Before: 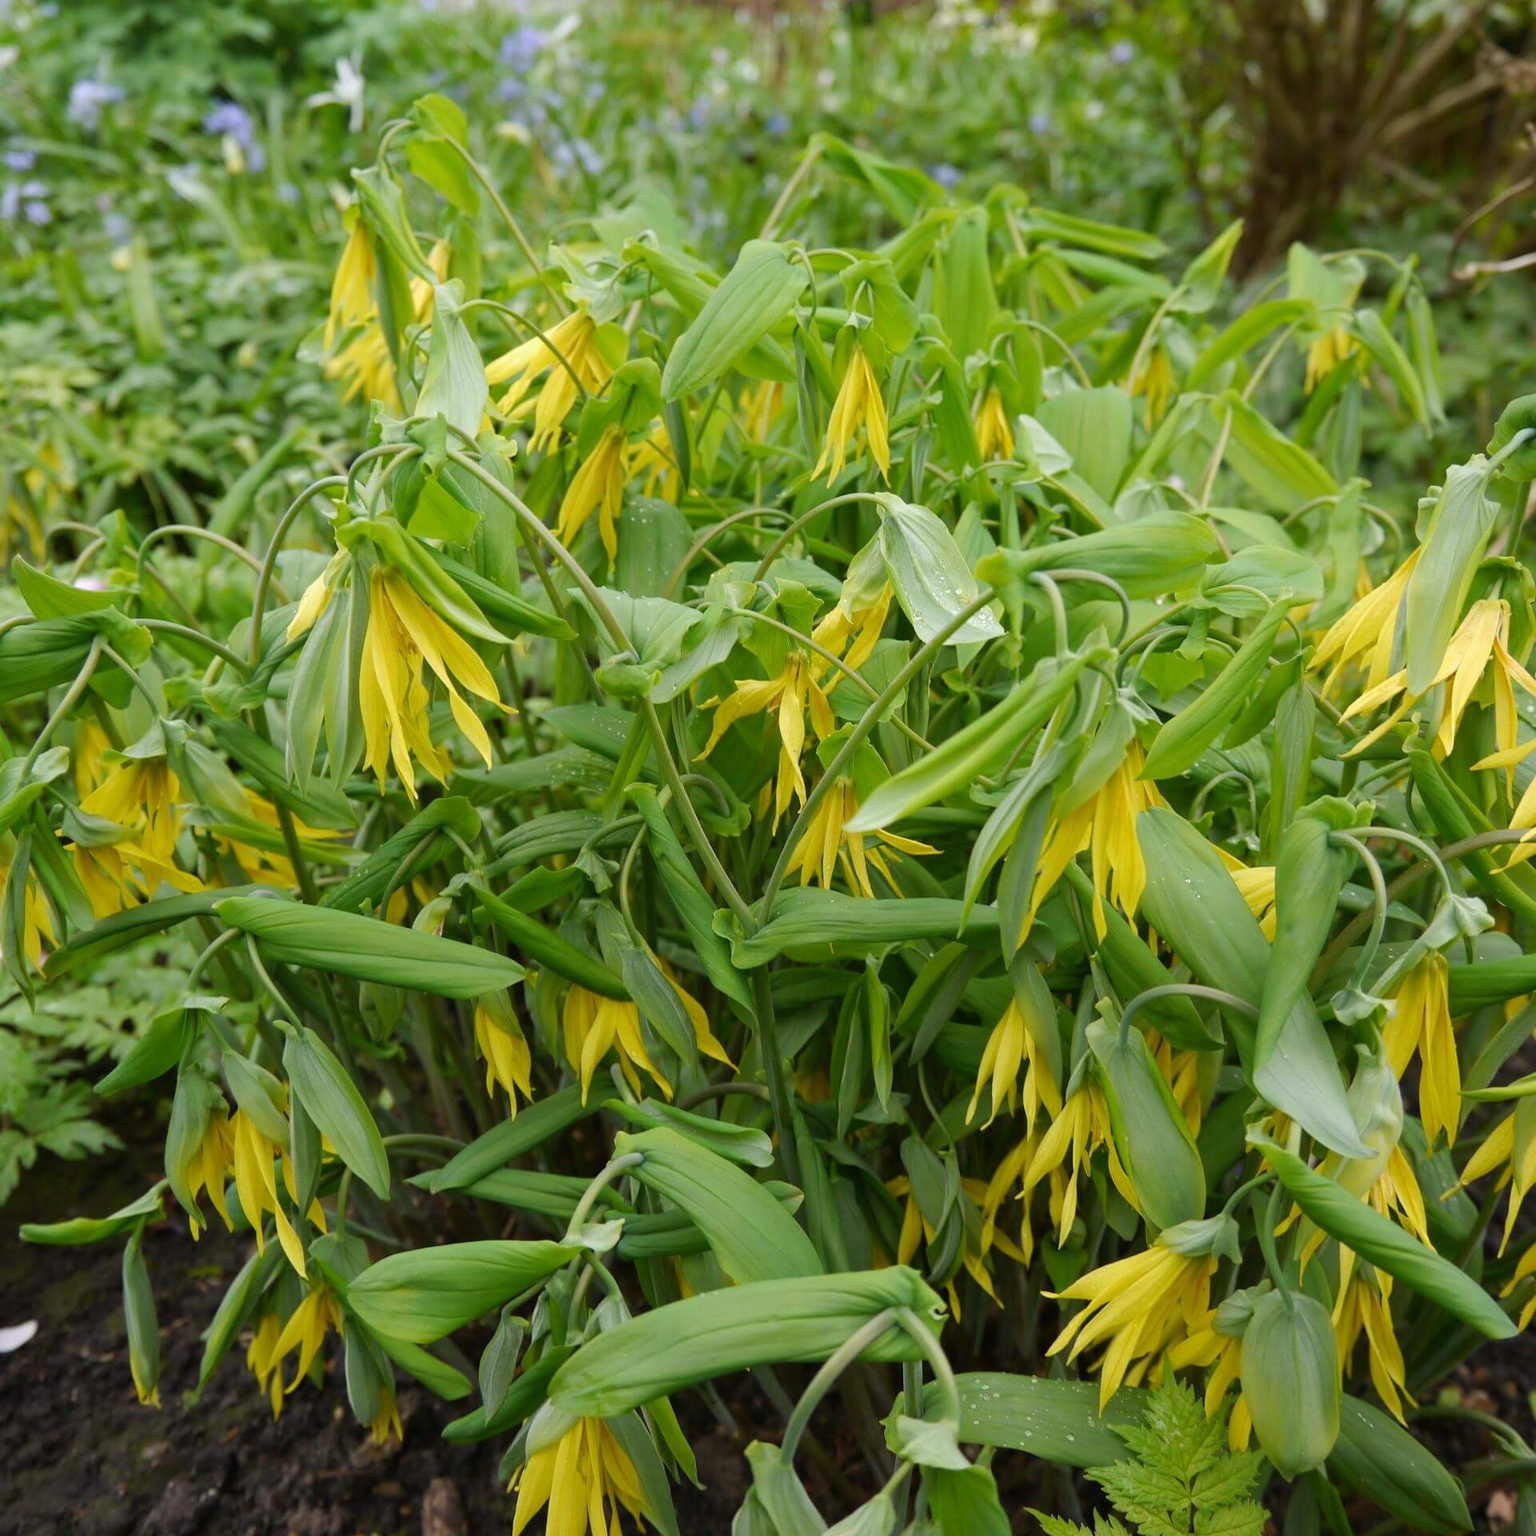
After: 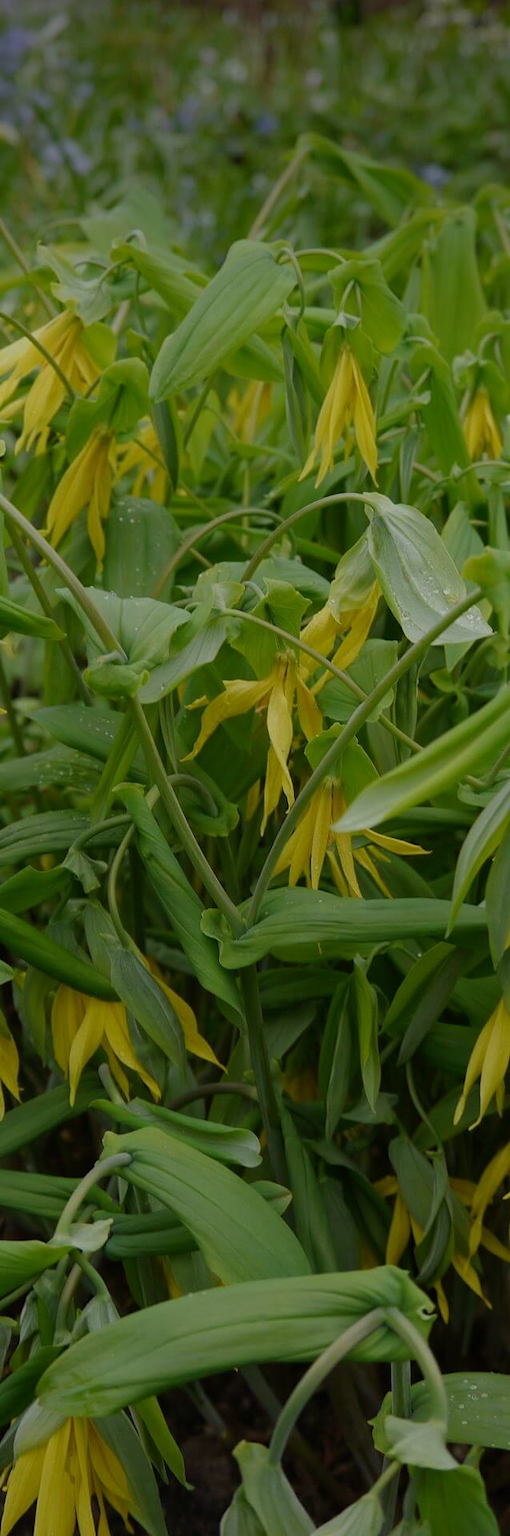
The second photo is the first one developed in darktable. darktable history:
exposure: exposure -1 EV, compensate highlight preservation false
crop: left 33.36%, right 33.36%
vignetting: brightness -0.629, saturation -0.007, center (-0.028, 0.239)
